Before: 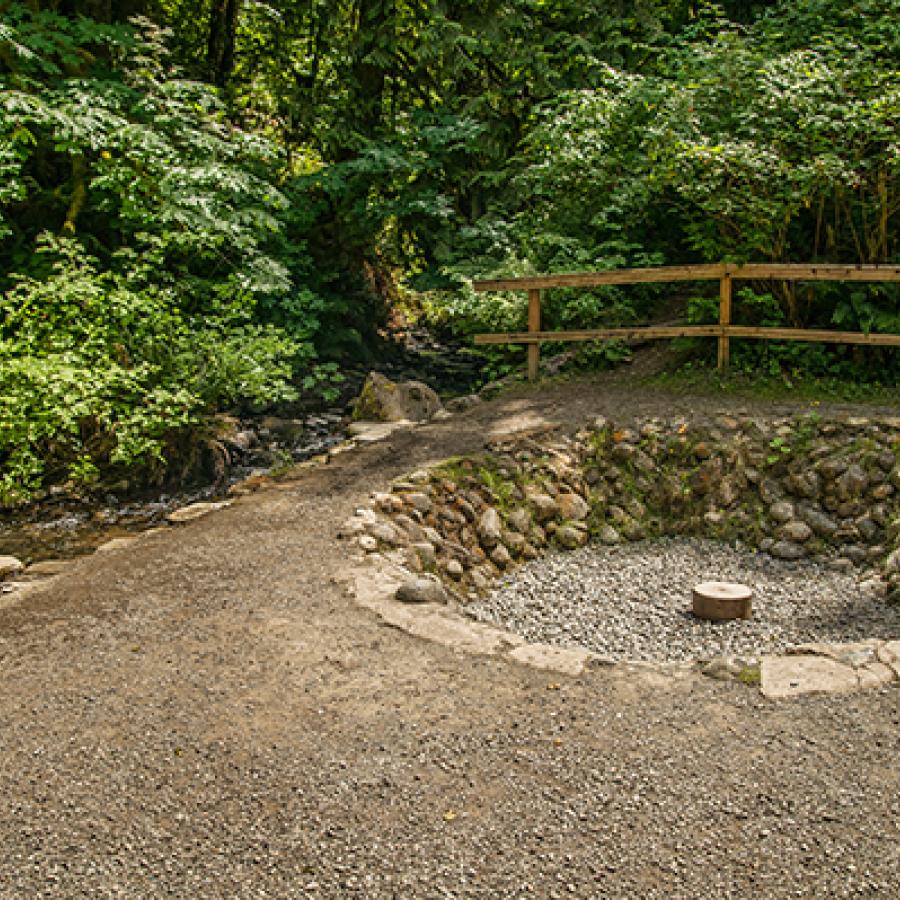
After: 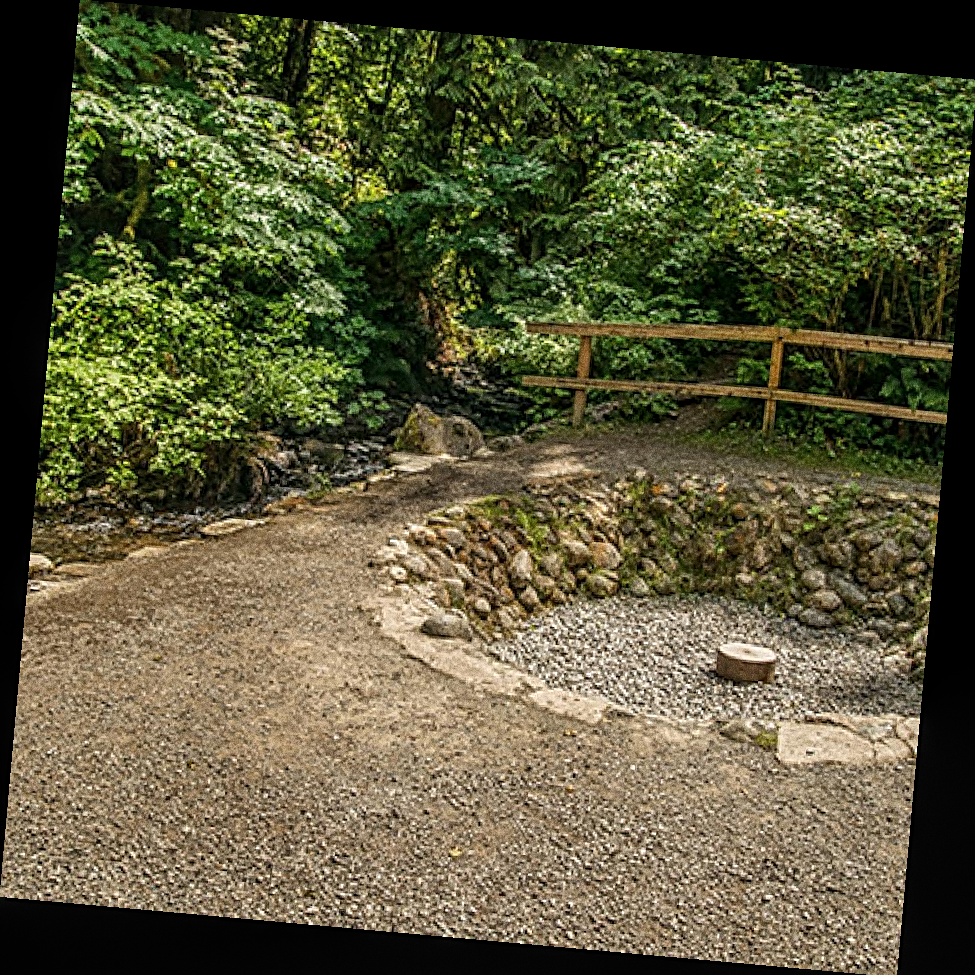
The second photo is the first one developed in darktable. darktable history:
sharpen: on, module defaults
shadows and highlights: shadows 25, highlights -48, soften with gaussian
grain: strength 49.07%
local contrast: on, module defaults
rotate and perspective: rotation 5.12°, automatic cropping off
